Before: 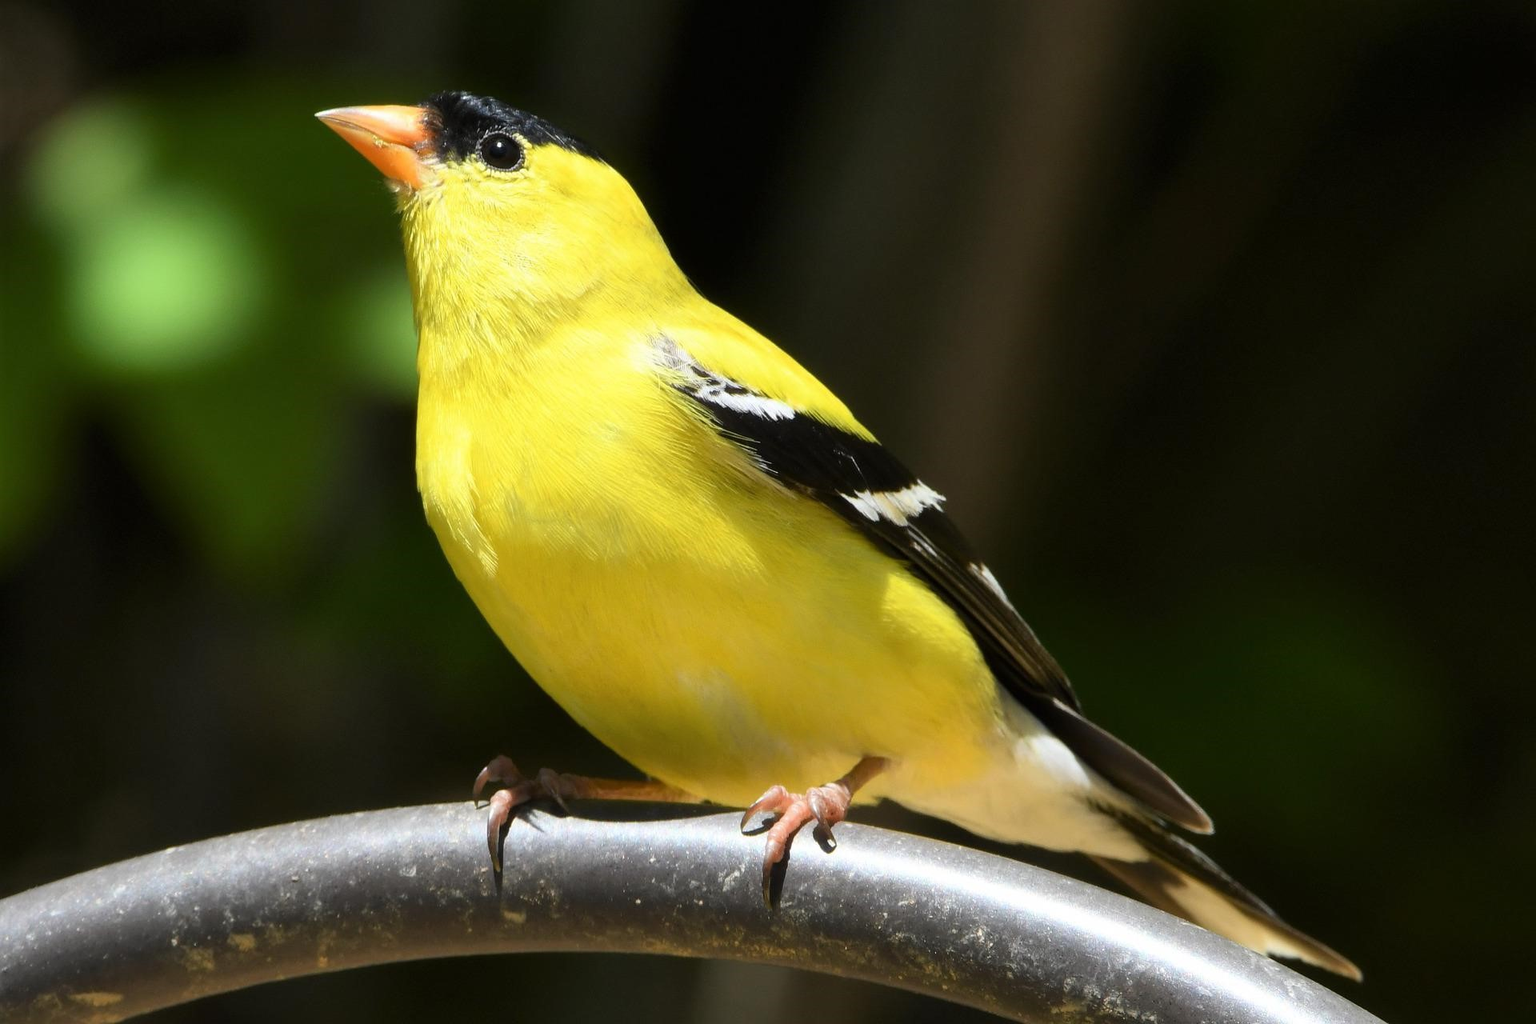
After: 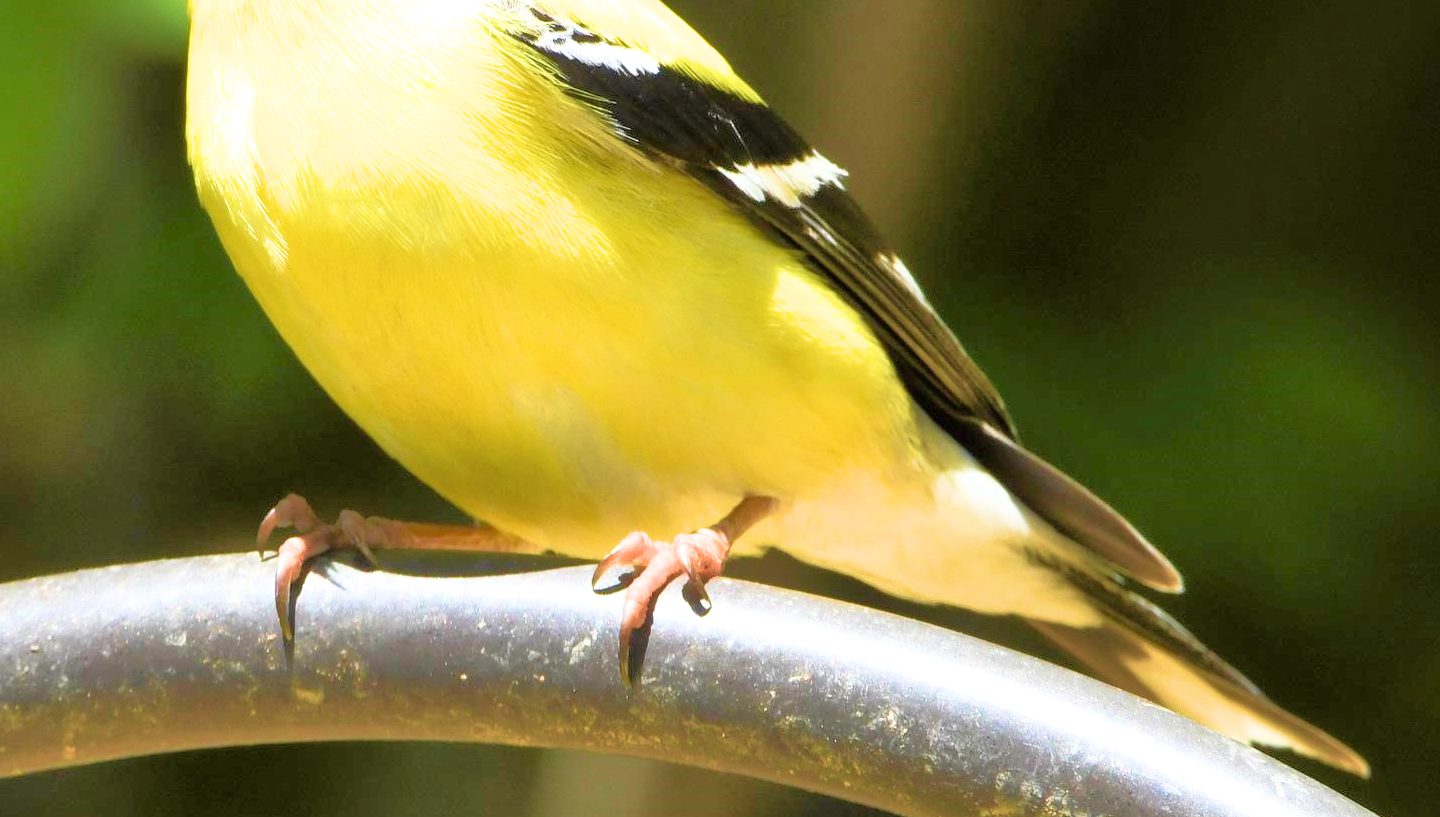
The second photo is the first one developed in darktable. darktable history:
filmic rgb: black relative exposure -14.33 EV, white relative exposure 3.36 EV, threshold 5.94 EV, hardness 7.88, contrast 0.992, enable highlight reconstruction true
crop and rotate: left 17.419%, top 35.222%, right 7.535%, bottom 0.932%
velvia: strength 74.85%
exposure: black level correction 0, exposure 1.096 EV, compensate exposure bias true, compensate highlight preservation false
tone equalizer: -7 EV 0.146 EV, -6 EV 0.631 EV, -5 EV 1.15 EV, -4 EV 1.37 EV, -3 EV 1.12 EV, -2 EV 0.6 EV, -1 EV 0.156 EV
